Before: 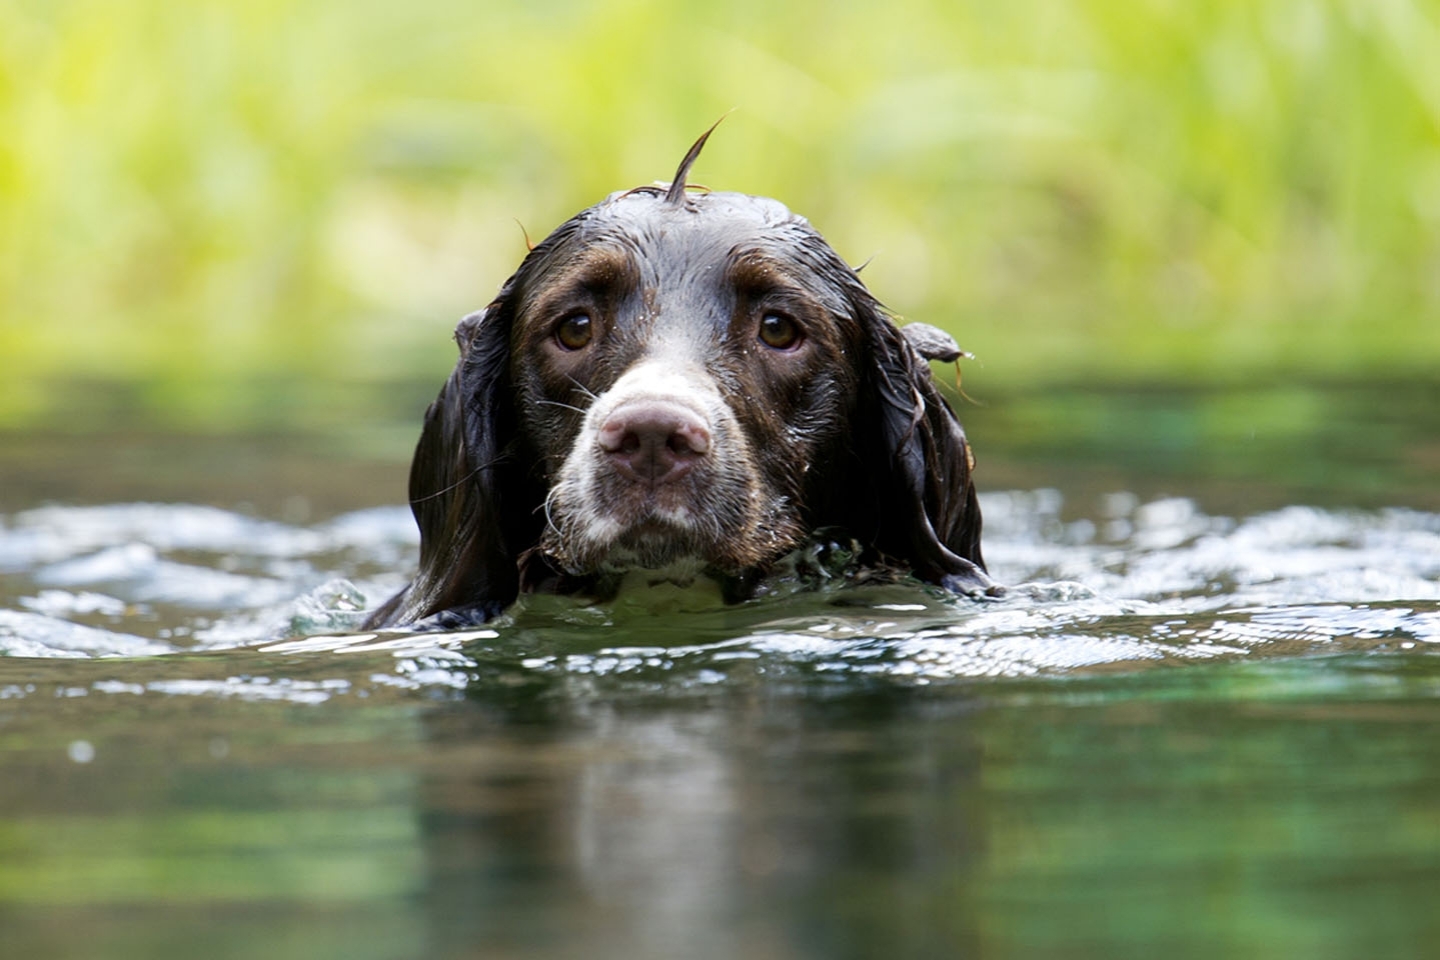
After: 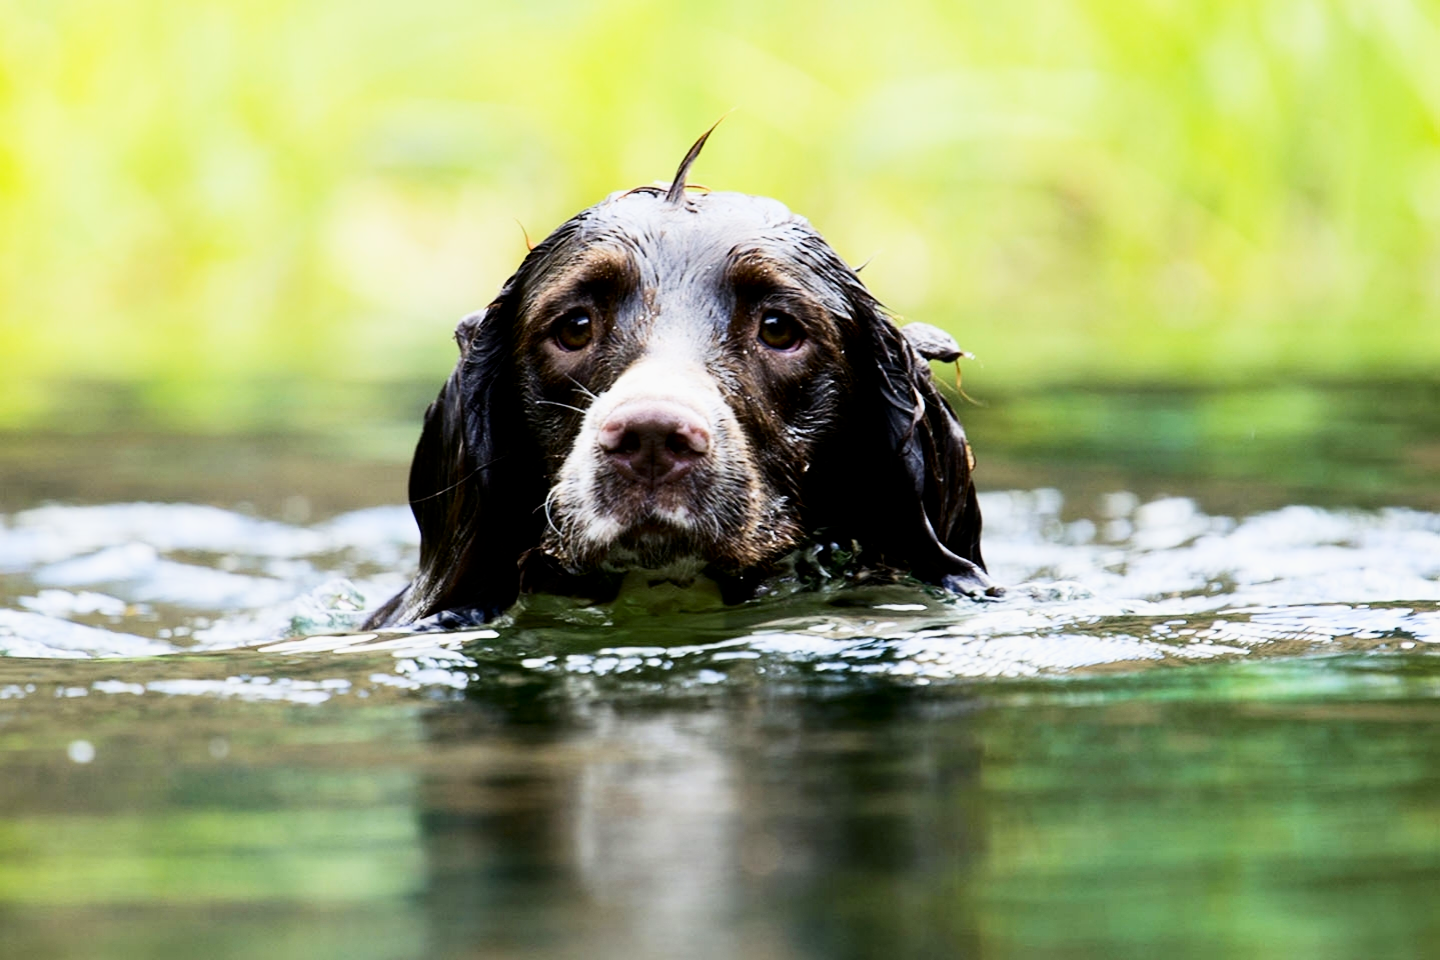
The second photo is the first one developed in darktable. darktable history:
exposure: black level correction 0, exposure 0.697 EV, compensate highlight preservation false
filmic rgb: black relative exposure -8.02 EV, white relative exposure 4.02 EV, hardness 4.15, latitude 49.29%, contrast 1.101
contrast brightness saturation: contrast 0.196, brightness -0.105, saturation 0.1
